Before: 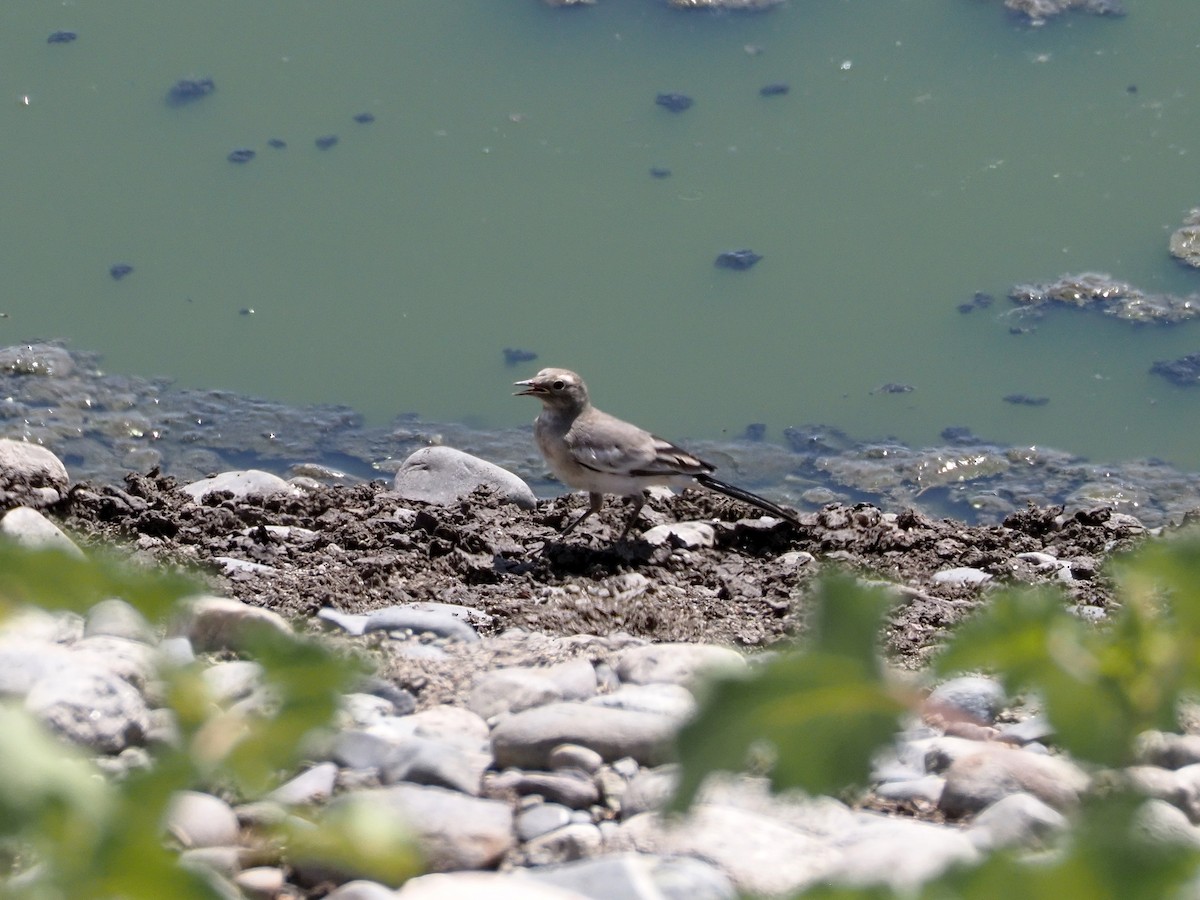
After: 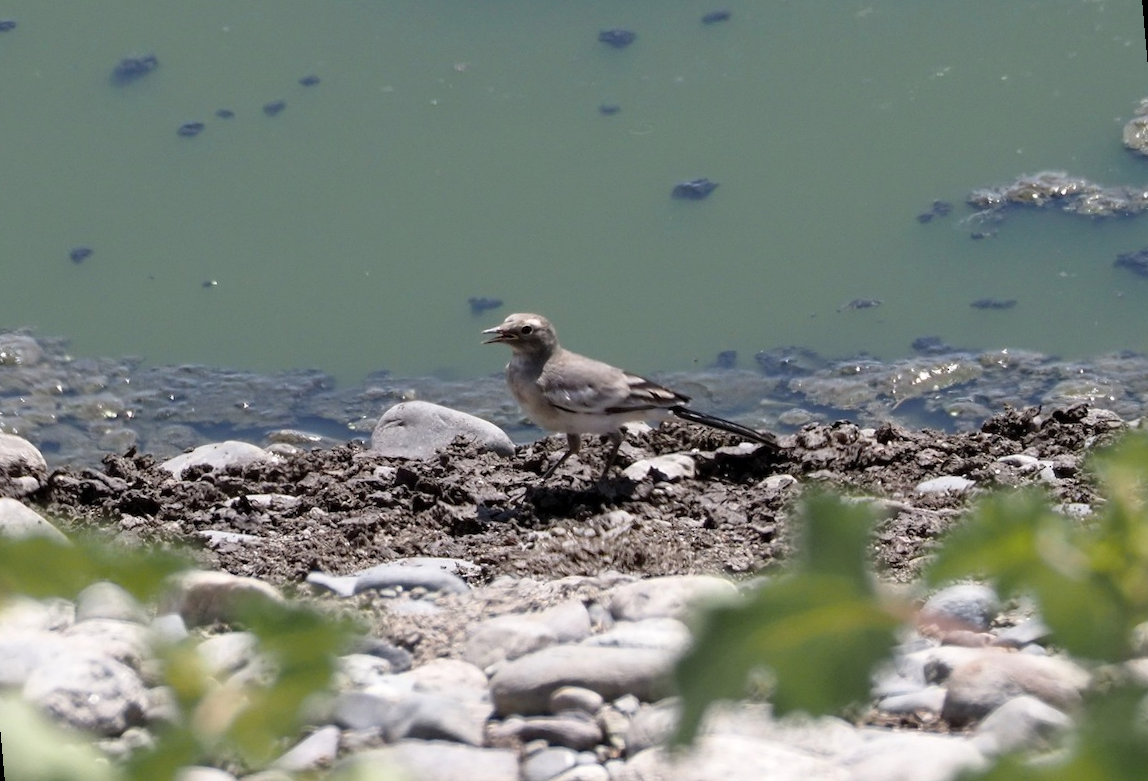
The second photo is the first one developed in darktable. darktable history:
rotate and perspective: rotation -5°, crop left 0.05, crop right 0.952, crop top 0.11, crop bottom 0.89
contrast brightness saturation: saturation -0.05
